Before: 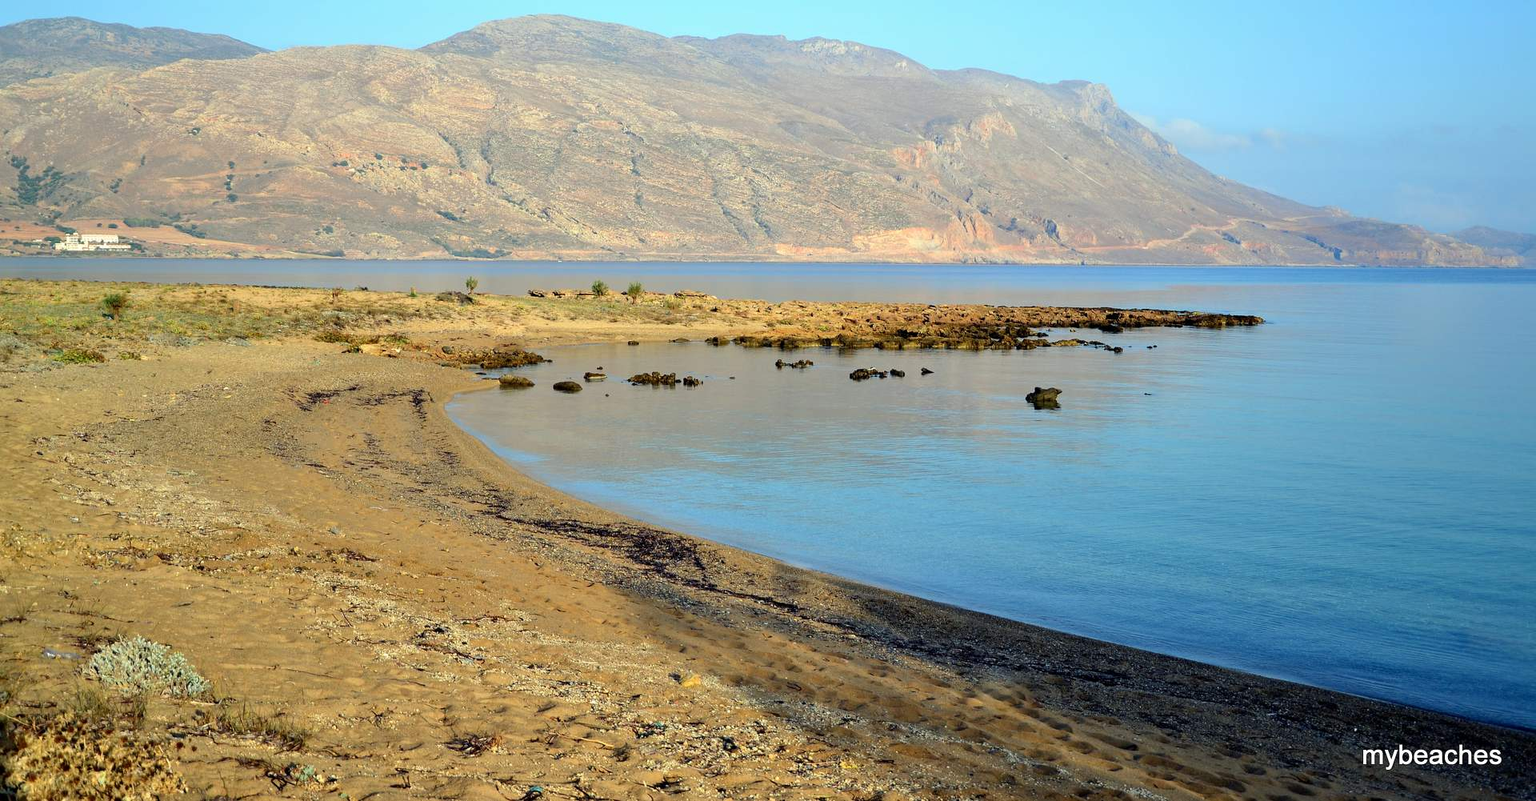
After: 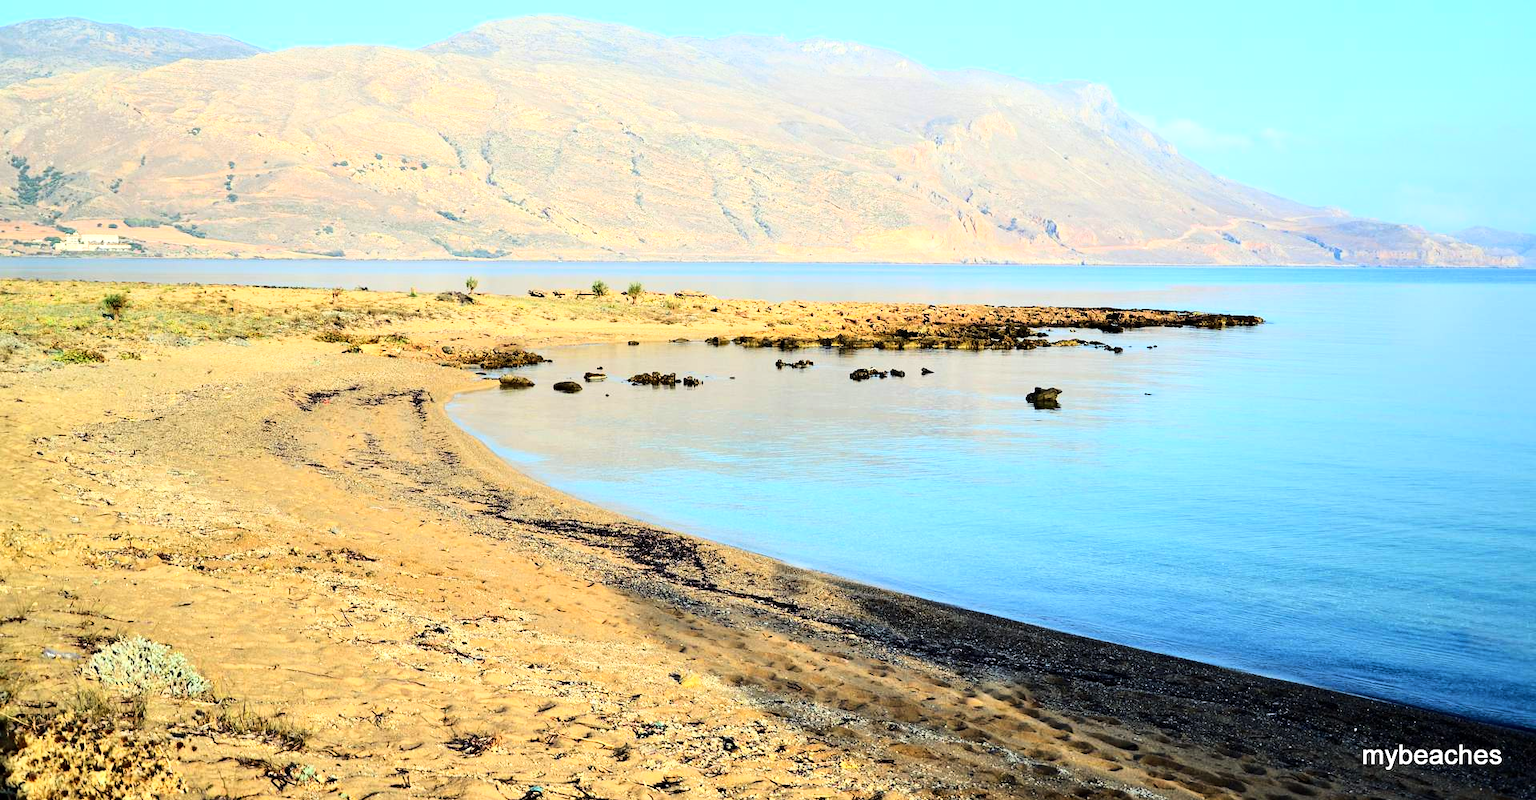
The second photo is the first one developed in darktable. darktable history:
base curve: curves: ch0 [(0, 0) (0.028, 0.03) (0.121, 0.232) (0.46, 0.748) (0.859, 0.968) (1, 1)]
tone equalizer: -8 EV -0.417 EV, -7 EV -0.389 EV, -6 EV -0.333 EV, -5 EV -0.222 EV, -3 EV 0.222 EV, -2 EV 0.333 EV, -1 EV 0.389 EV, +0 EV 0.417 EV, edges refinement/feathering 500, mask exposure compensation -1.57 EV, preserve details no
